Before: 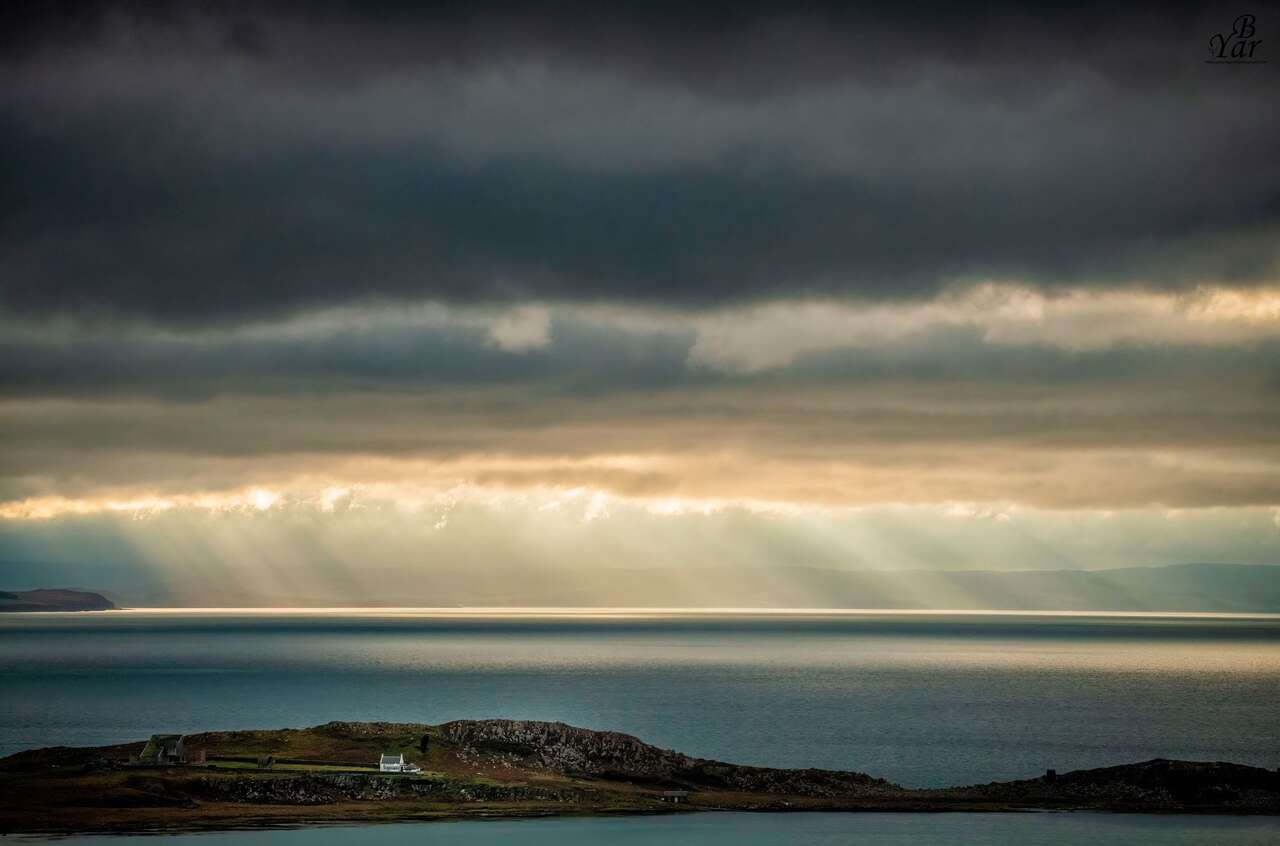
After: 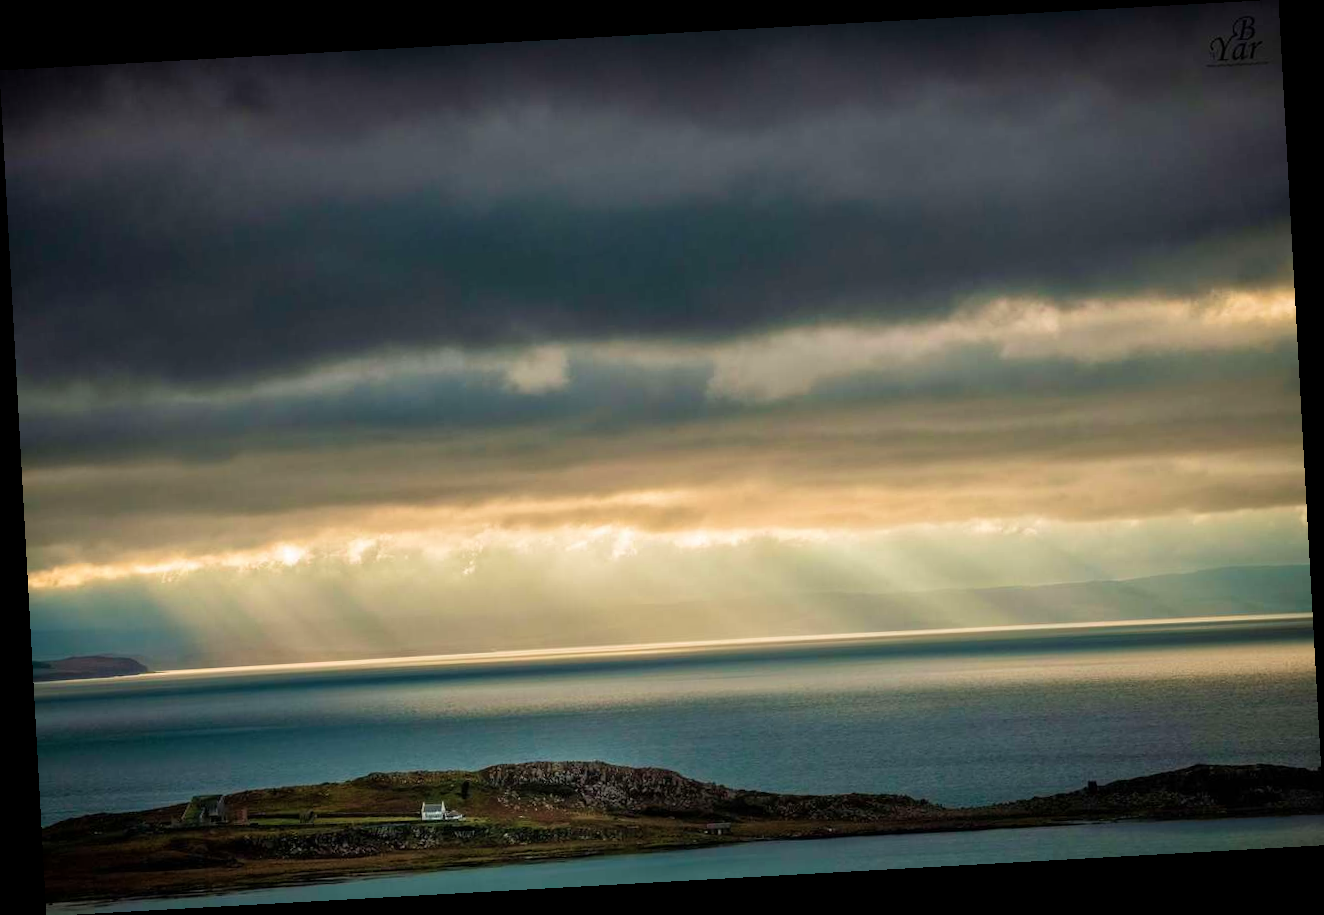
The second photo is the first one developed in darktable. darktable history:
velvia: on, module defaults
rotate and perspective: rotation -3.18°, automatic cropping off
